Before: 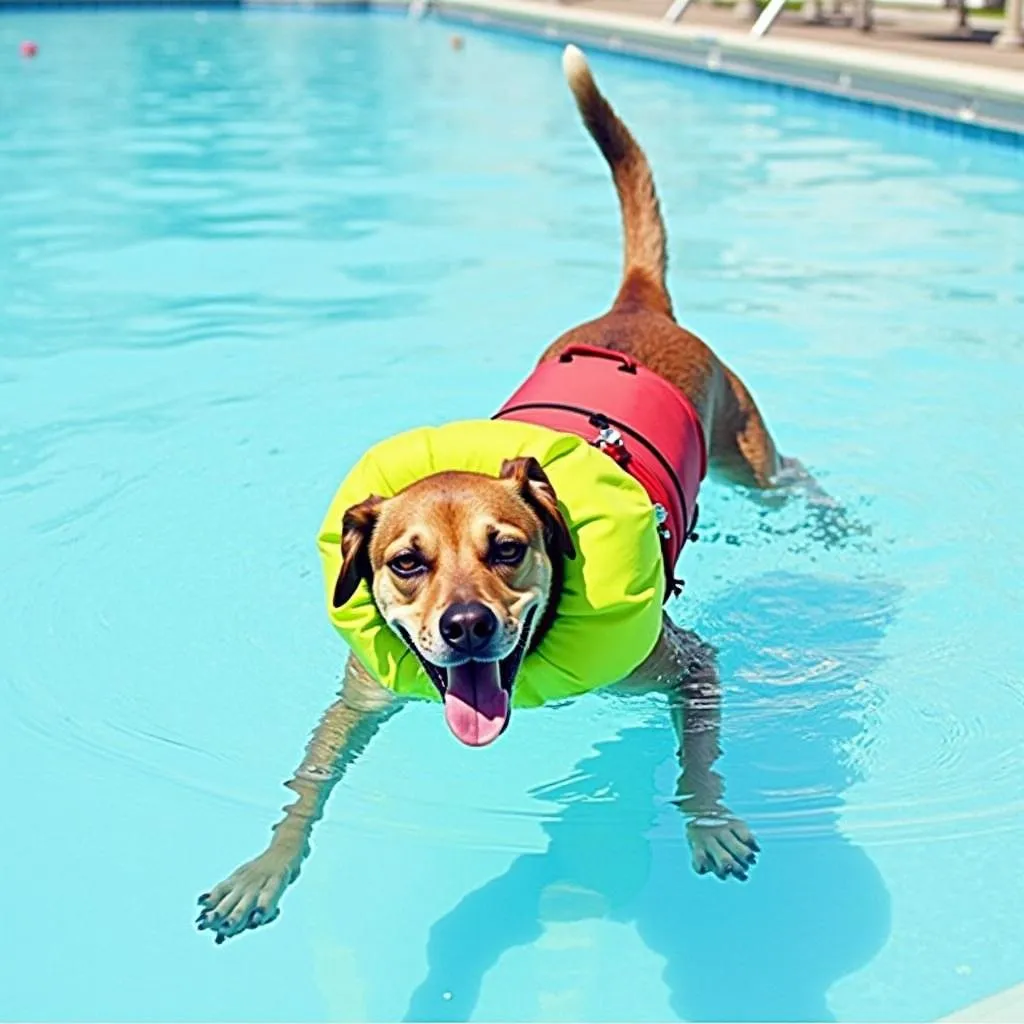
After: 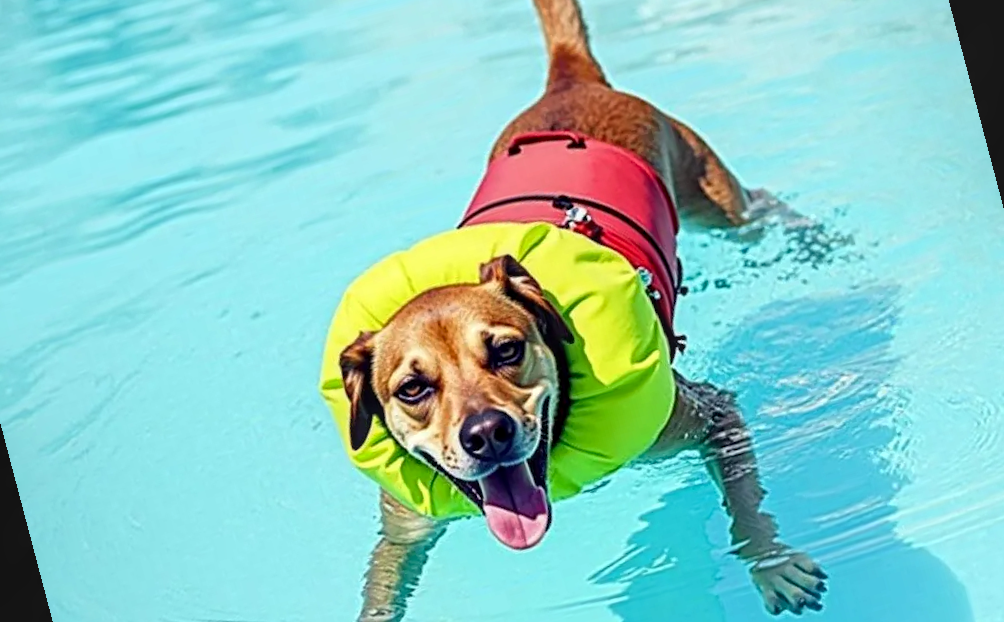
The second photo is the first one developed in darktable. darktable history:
rotate and perspective: rotation -14.8°, crop left 0.1, crop right 0.903, crop top 0.25, crop bottom 0.748
local contrast: detail 130%
